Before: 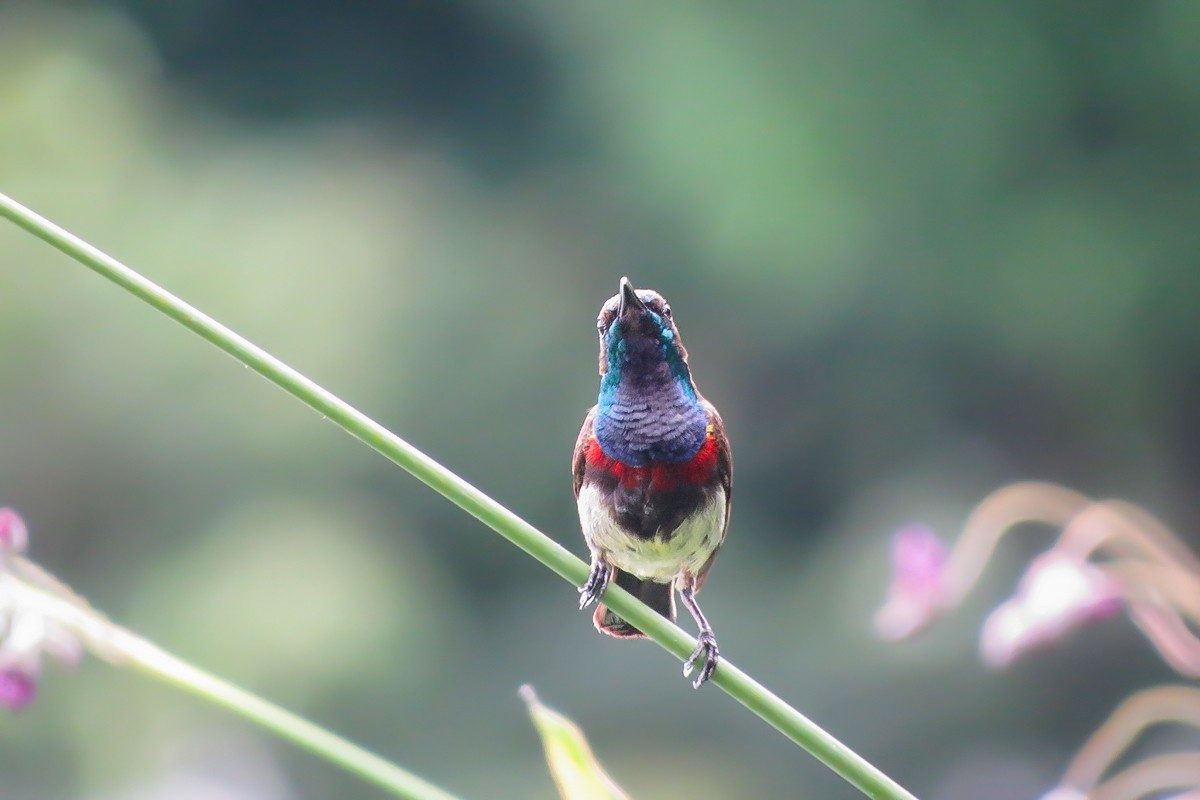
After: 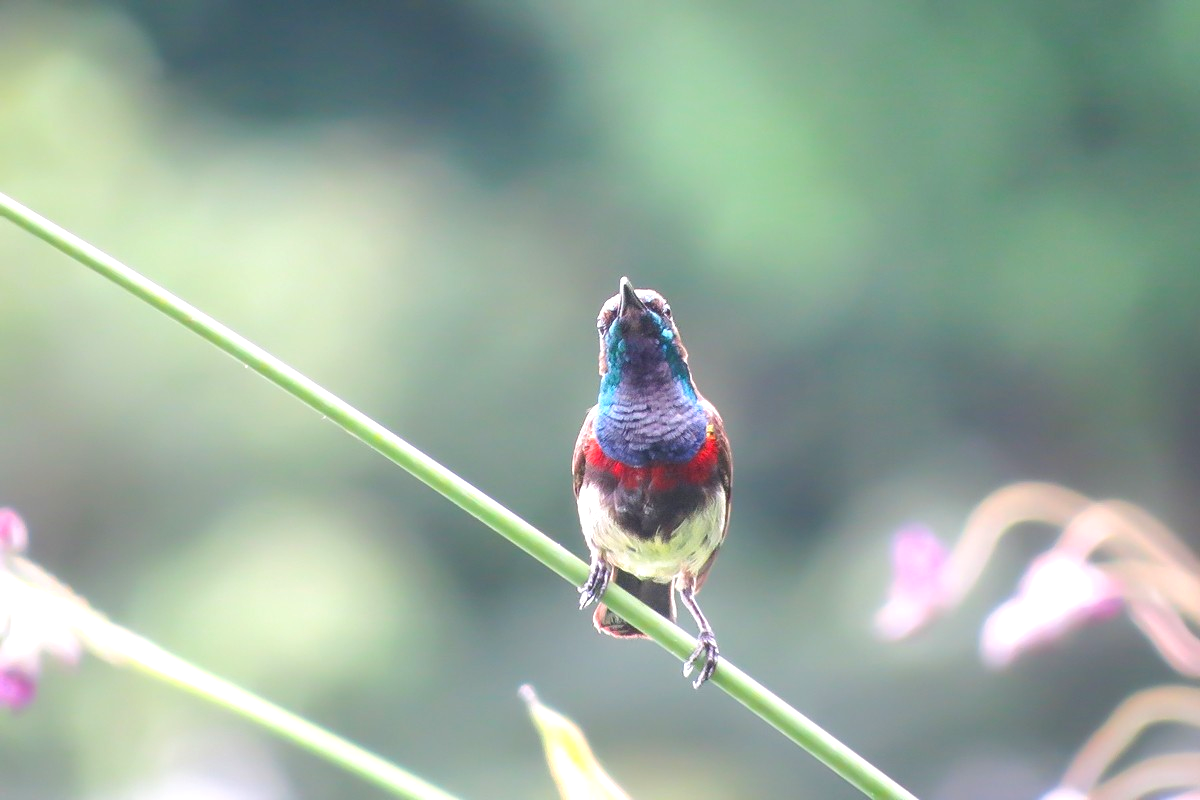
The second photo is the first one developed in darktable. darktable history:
exposure: black level correction -0.002, exposure 0.543 EV, compensate exposure bias true, compensate highlight preservation false
tone equalizer: -7 EV 0.16 EV, -6 EV 0.635 EV, -5 EV 1.17 EV, -4 EV 1.35 EV, -3 EV 1.13 EV, -2 EV 0.6 EV, -1 EV 0.161 EV, smoothing diameter 24.8%, edges refinement/feathering 8.1, preserve details guided filter
